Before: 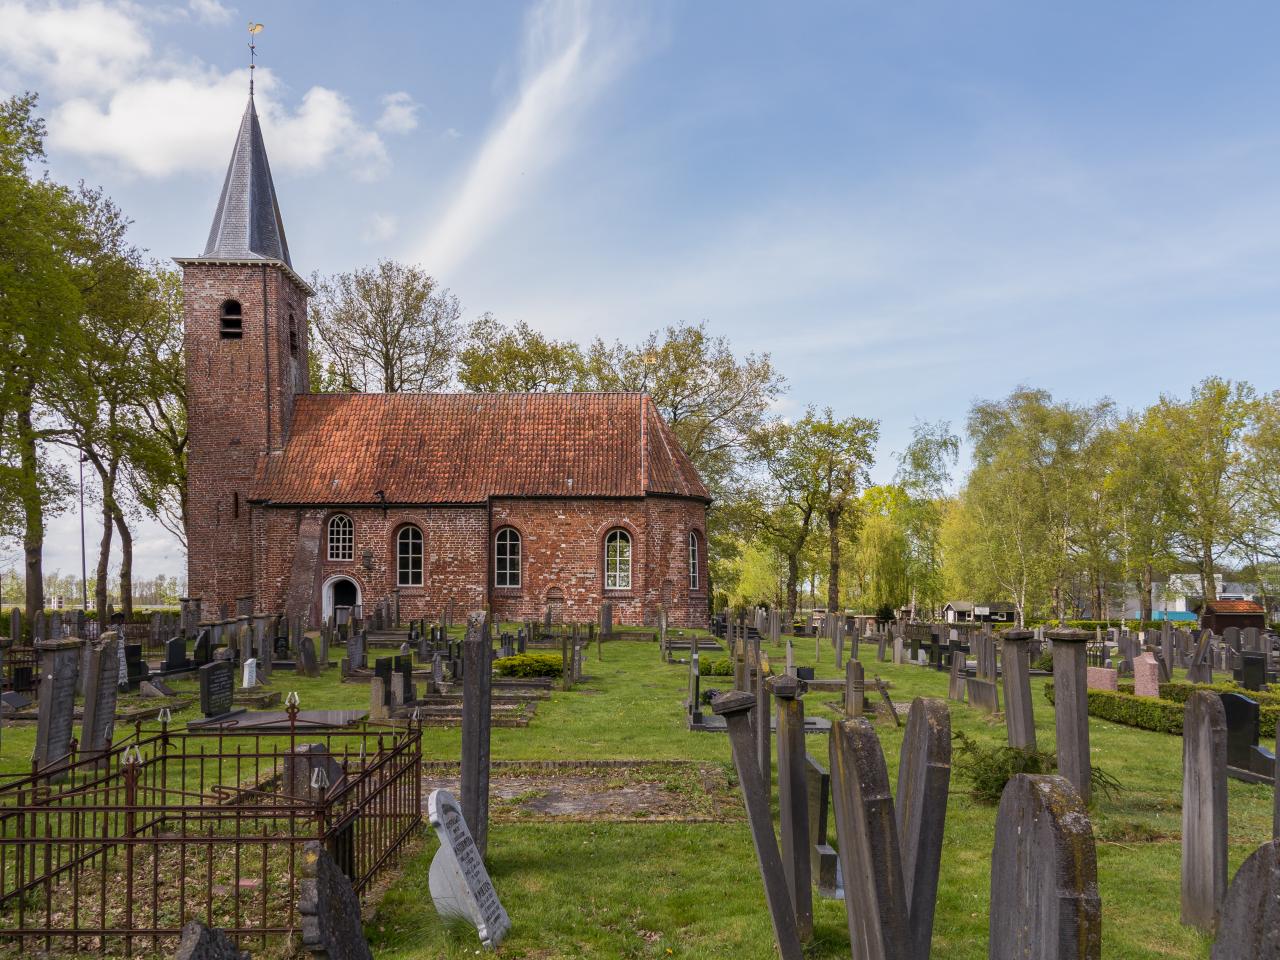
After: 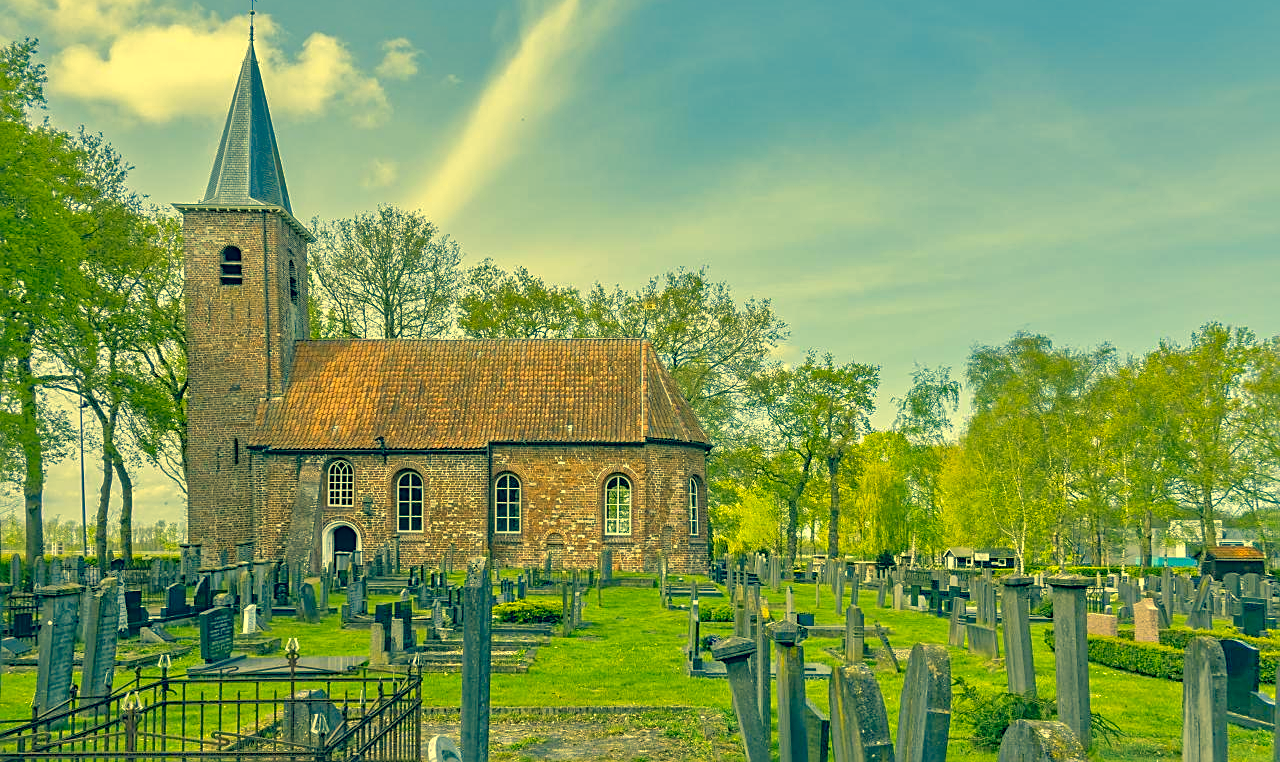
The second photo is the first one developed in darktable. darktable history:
tone equalizer: -7 EV 0.15 EV, -6 EV 0.6 EV, -5 EV 1.15 EV, -4 EV 1.33 EV, -3 EV 1.15 EV, -2 EV 0.6 EV, -1 EV 0.15 EV, mask exposure compensation -0.5 EV
crop and rotate: top 5.667%, bottom 14.937%
sharpen: on, module defaults
shadows and highlights: on, module defaults
haze removal: compatibility mode true, adaptive false
white balance: red 1.127, blue 0.943
color correction: highlights a* -15.58, highlights b* 40, shadows a* -40, shadows b* -26.18
